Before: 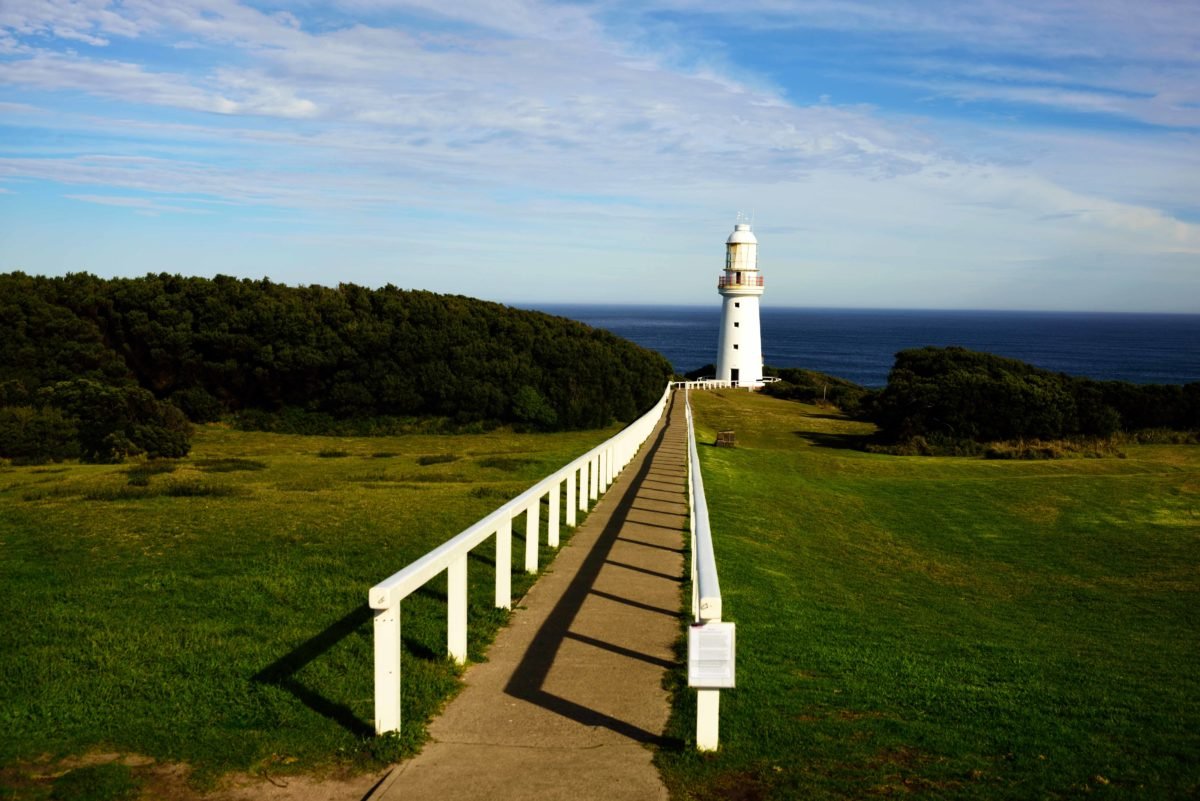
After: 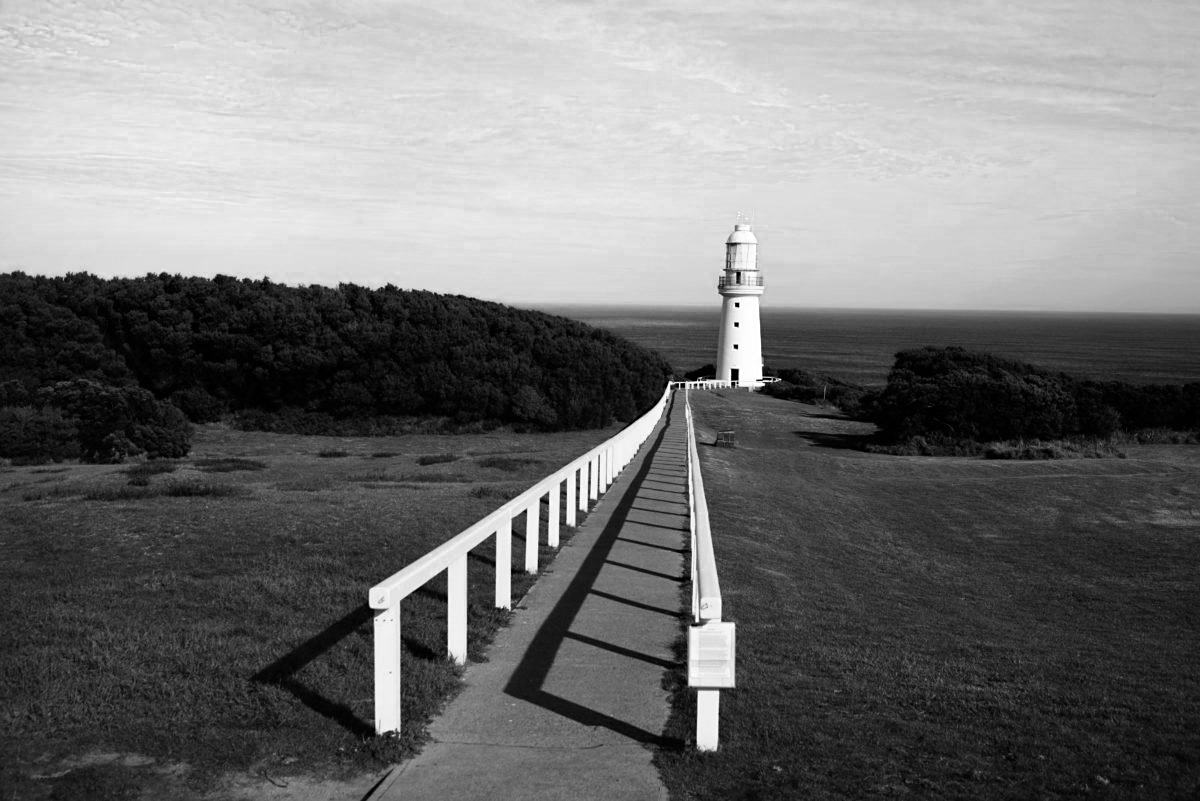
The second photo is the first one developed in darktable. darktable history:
color zones: curves: ch0 [(0, 0.613) (0.01, 0.613) (0.245, 0.448) (0.498, 0.529) (0.642, 0.665) (0.879, 0.777) (0.99, 0.613)]; ch1 [(0, 0) (0.143, 0) (0.286, 0) (0.429, 0) (0.571, 0) (0.714, 0) (0.857, 0)]
sharpen: amount 0.207
